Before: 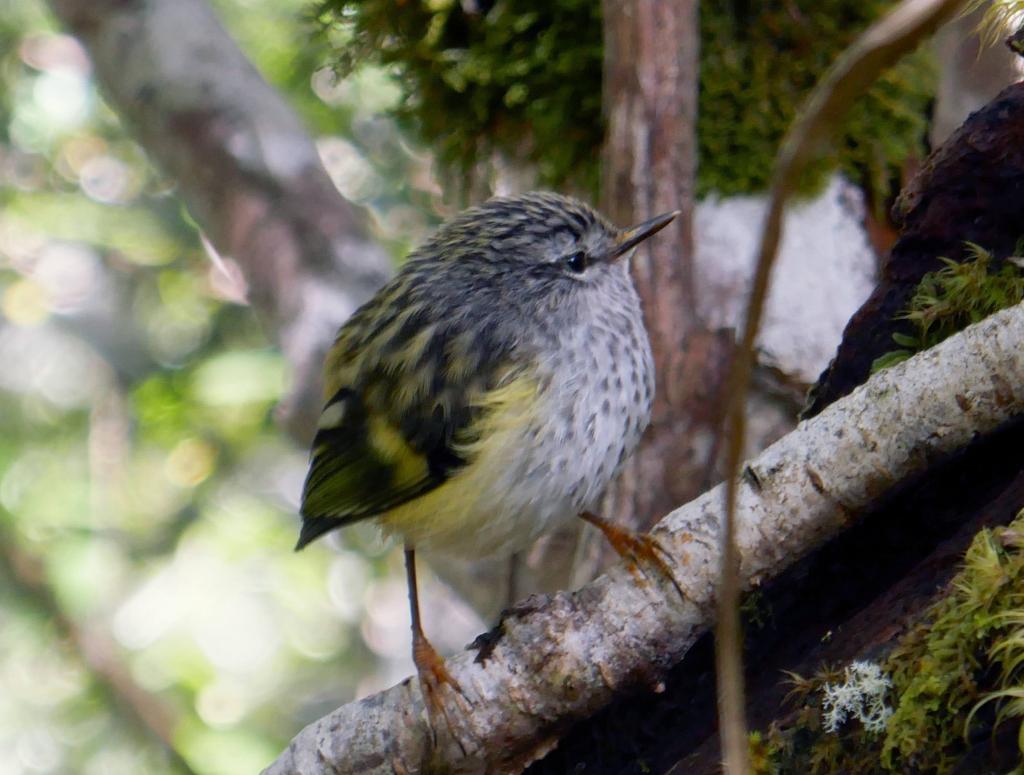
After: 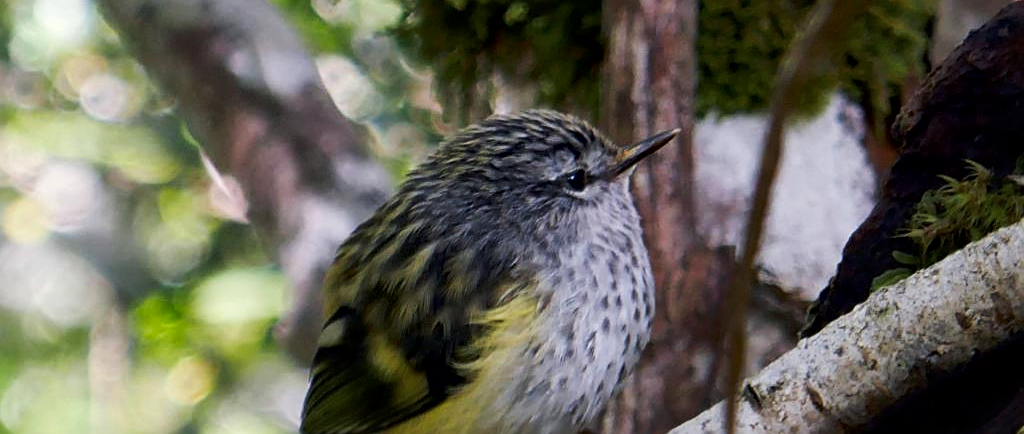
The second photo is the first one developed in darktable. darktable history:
local contrast: mode bilateral grid, contrast 20, coarseness 50, detail 132%, midtone range 0.2
sharpen: on, module defaults
tone curve: curves: ch0 [(0, 0) (0.003, 0.006) (0.011, 0.01) (0.025, 0.017) (0.044, 0.029) (0.069, 0.043) (0.1, 0.064) (0.136, 0.091) (0.177, 0.128) (0.224, 0.162) (0.277, 0.206) (0.335, 0.258) (0.399, 0.324) (0.468, 0.404) (0.543, 0.499) (0.623, 0.595) (0.709, 0.693) (0.801, 0.786) (0.898, 0.883) (1, 1)], preserve colors none
crop and rotate: top 10.605%, bottom 33.274%
